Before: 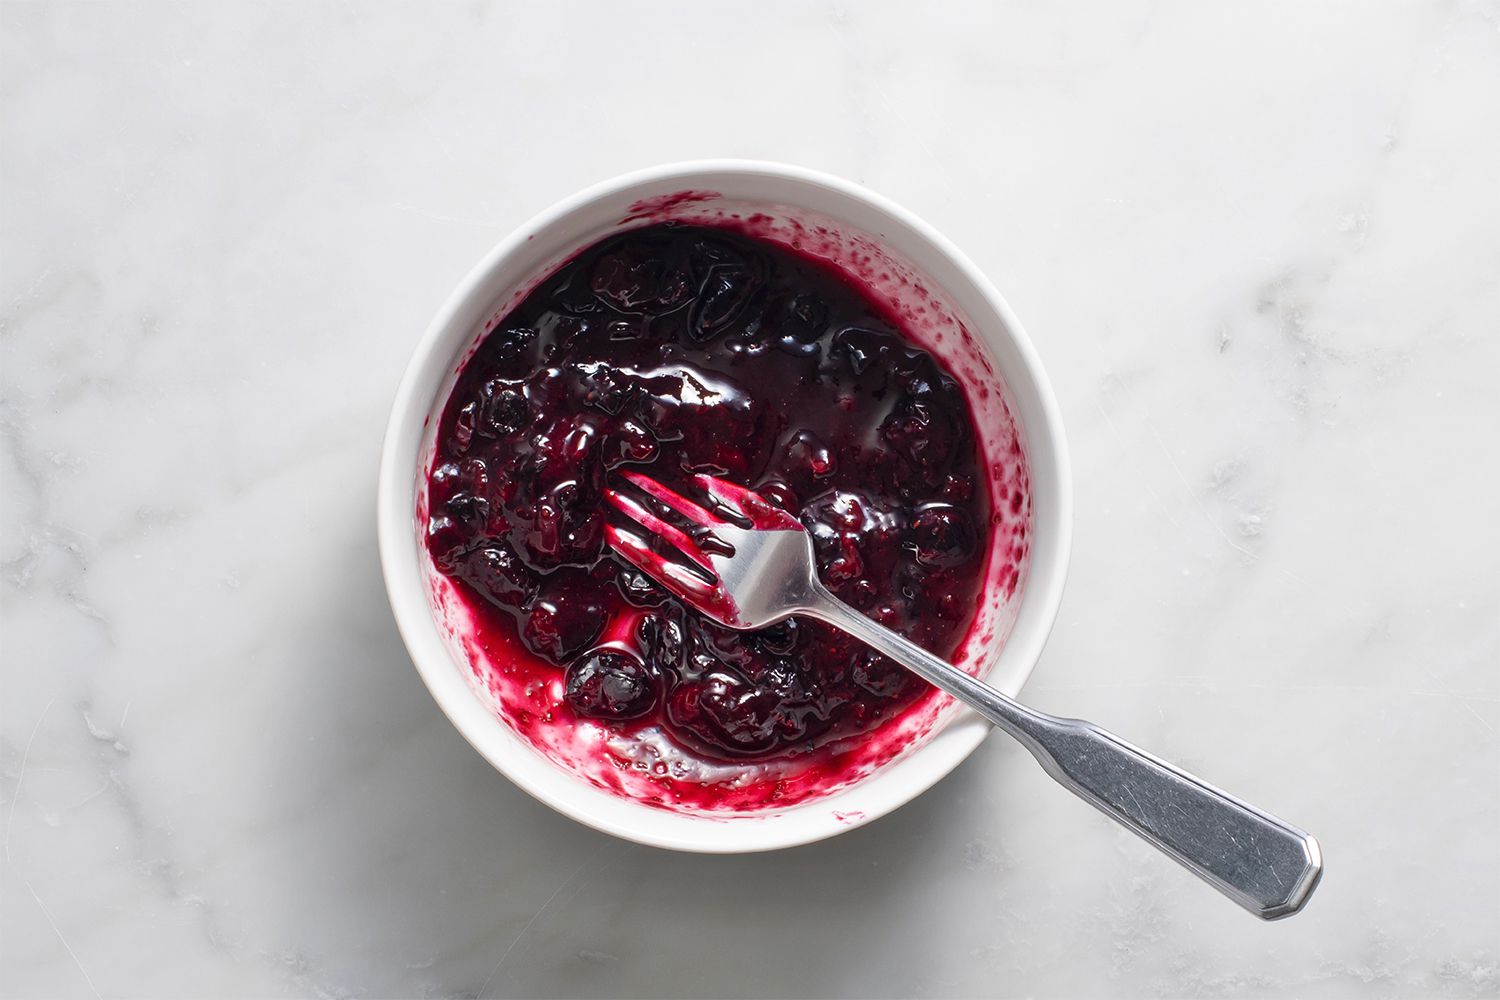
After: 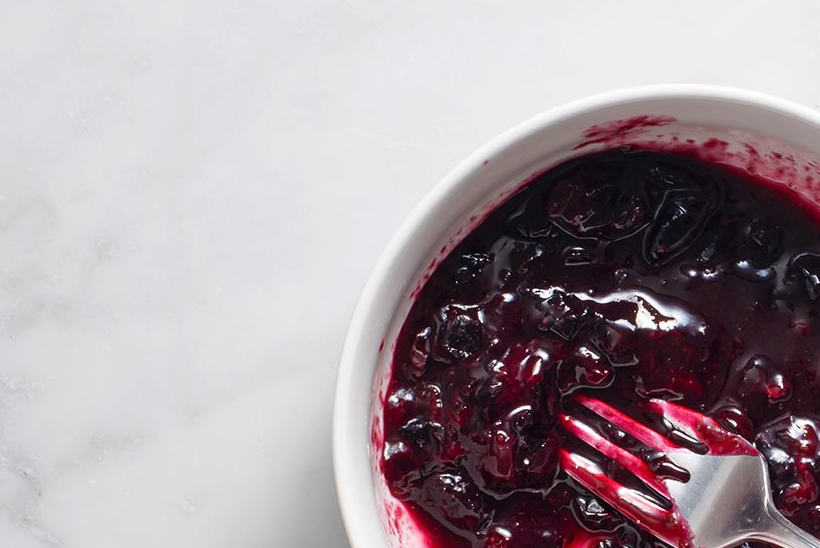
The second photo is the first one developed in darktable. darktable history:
crop and rotate: left 3.047%, top 7.509%, right 42.236%, bottom 37.598%
